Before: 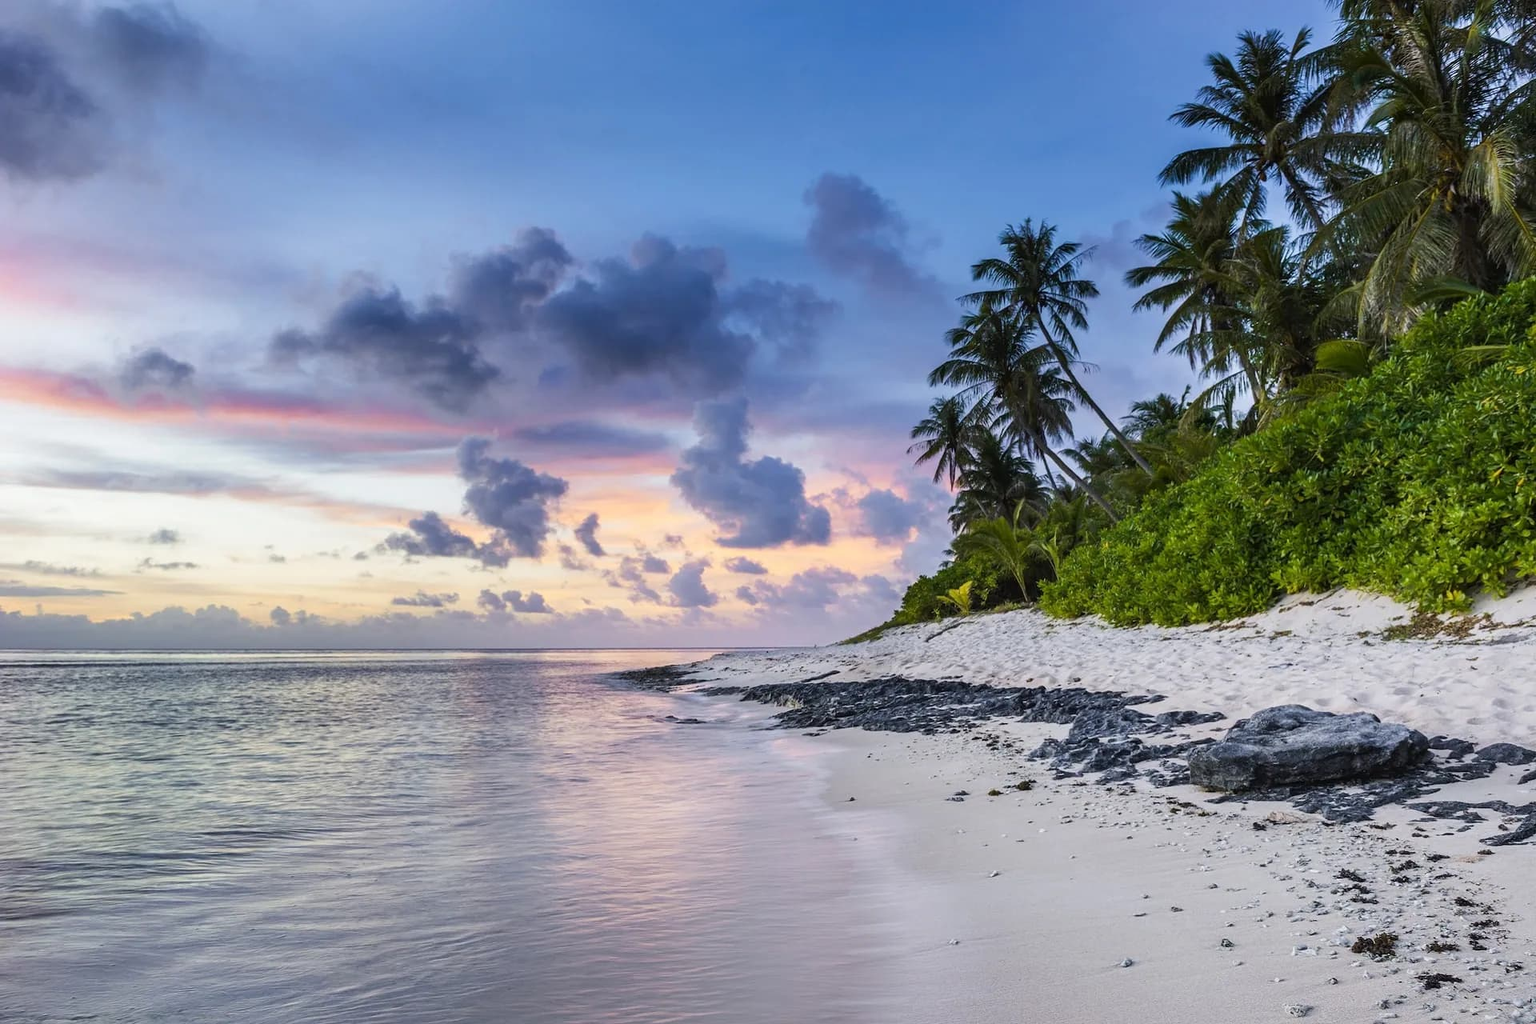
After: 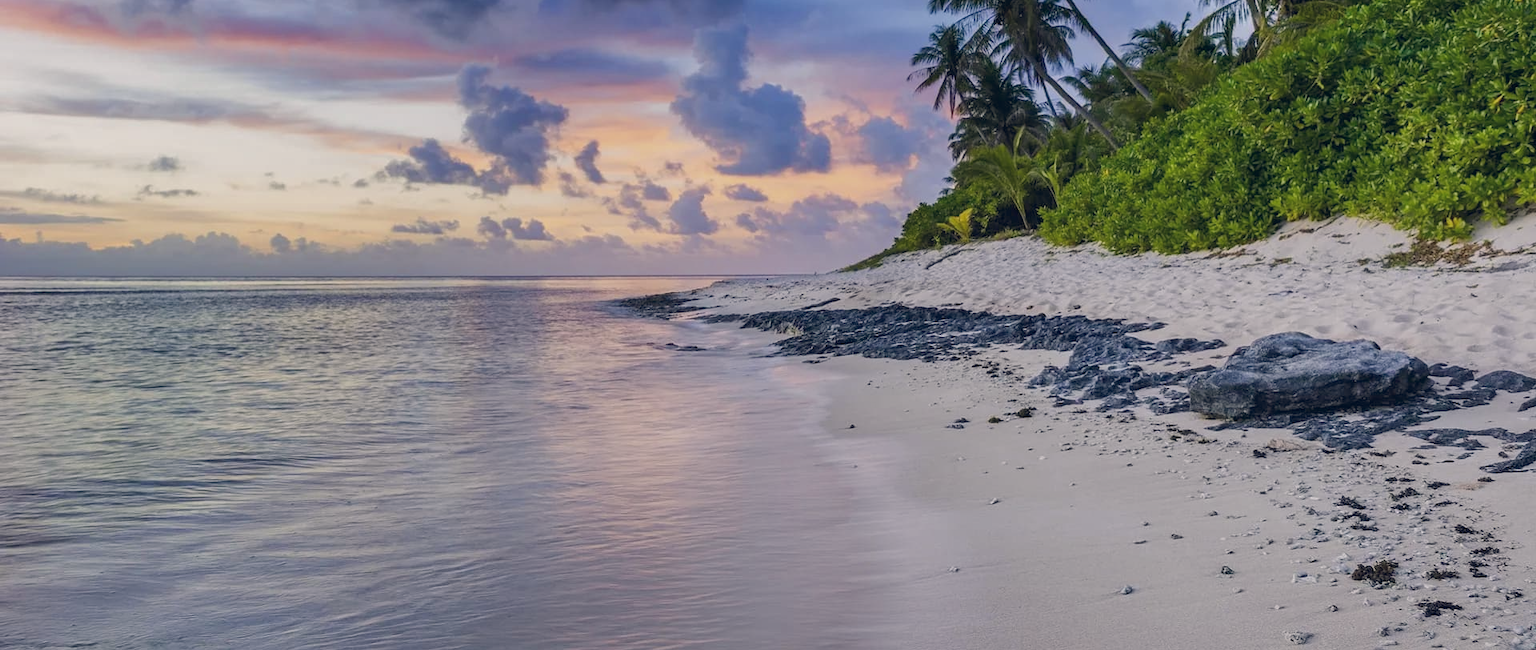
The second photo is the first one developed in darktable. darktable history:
crop and rotate: top 36.435%
color balance rgb: shadows lift › hue 87.51°, highlights gain › chroma 1.62%, highlights gain › hue 55.1°, global offset › chroma 0.1%, global offset › hue 253.66°, linear chroma grading › global chroma 0.5%
tone equalizer: -8 EV 0.25 EV, -7 EV 0.417 EV, -6 EV 0.417 EV, -5 EV 0.25 EV, -3 EV -0.25 EV, -2 EV -0.417 EV, -1 EV -0.417 EV, +0 EV -0.25 EV, edges refinement/feathering 500, mask exposure compensation -1.57 EV, preserve details guided filter
color zones: curves: ch0 [(0.068, 0.464) (0.25, 0.5) (0.48, 0.508) (0.75, 0.536) (0.886, 0.476) (0.967, 0.456)]; ch1 [(0.066, 0.456) (0.25, 0.5) (0.616, 0.508) (0.746, 0.56) (0.934, 0.444)]
